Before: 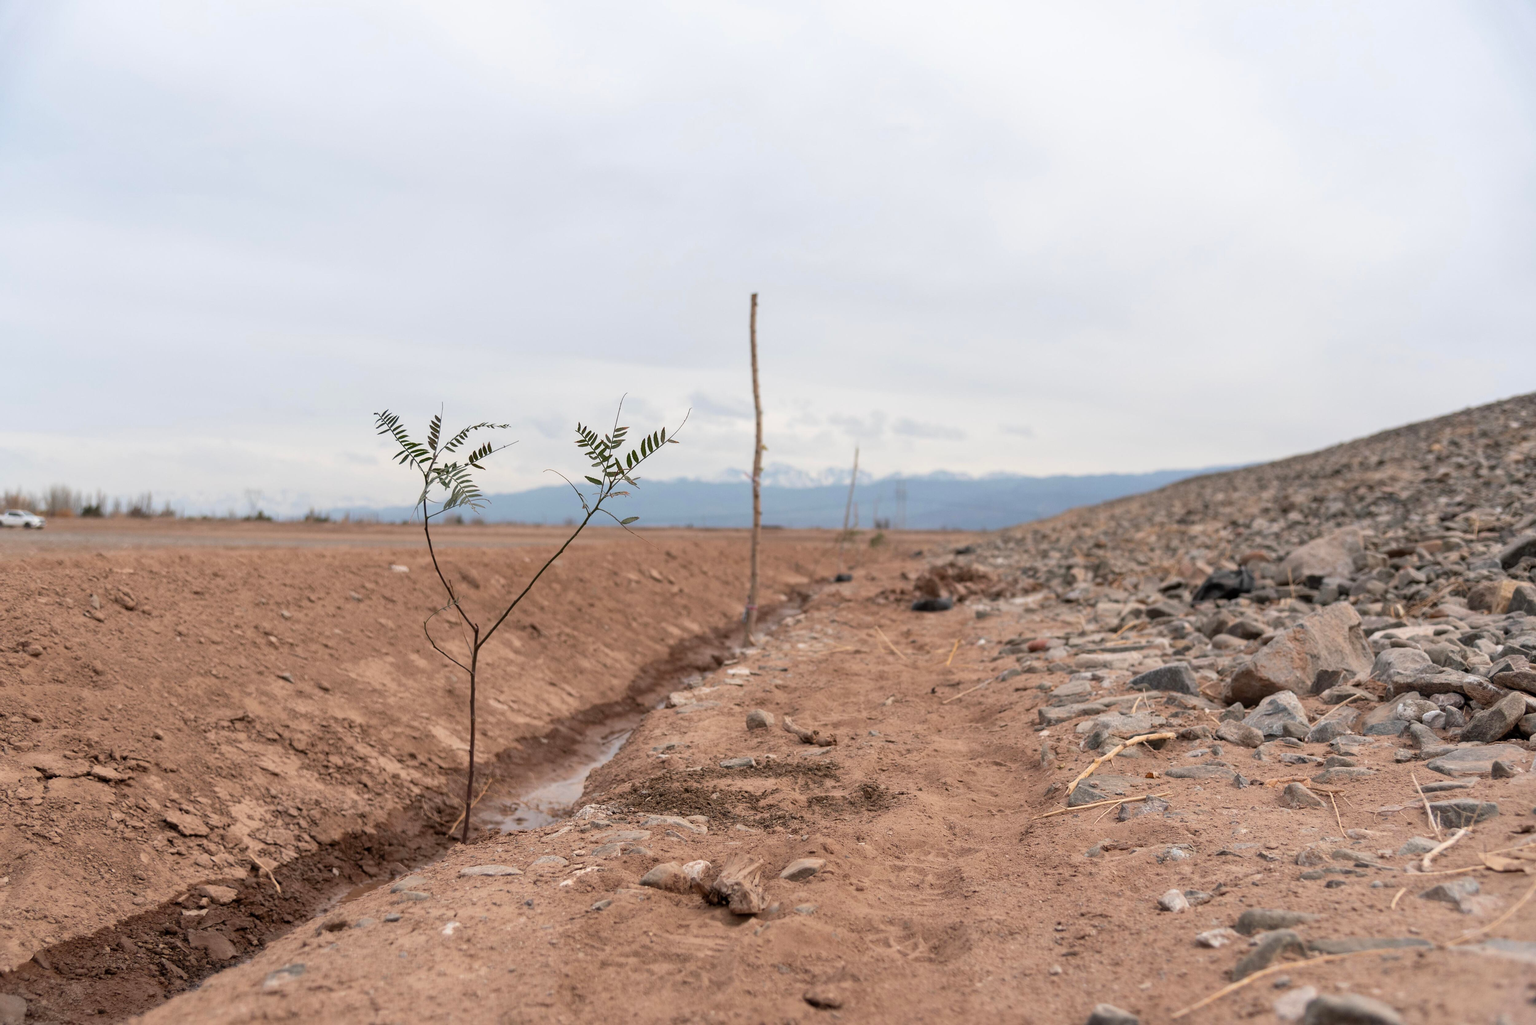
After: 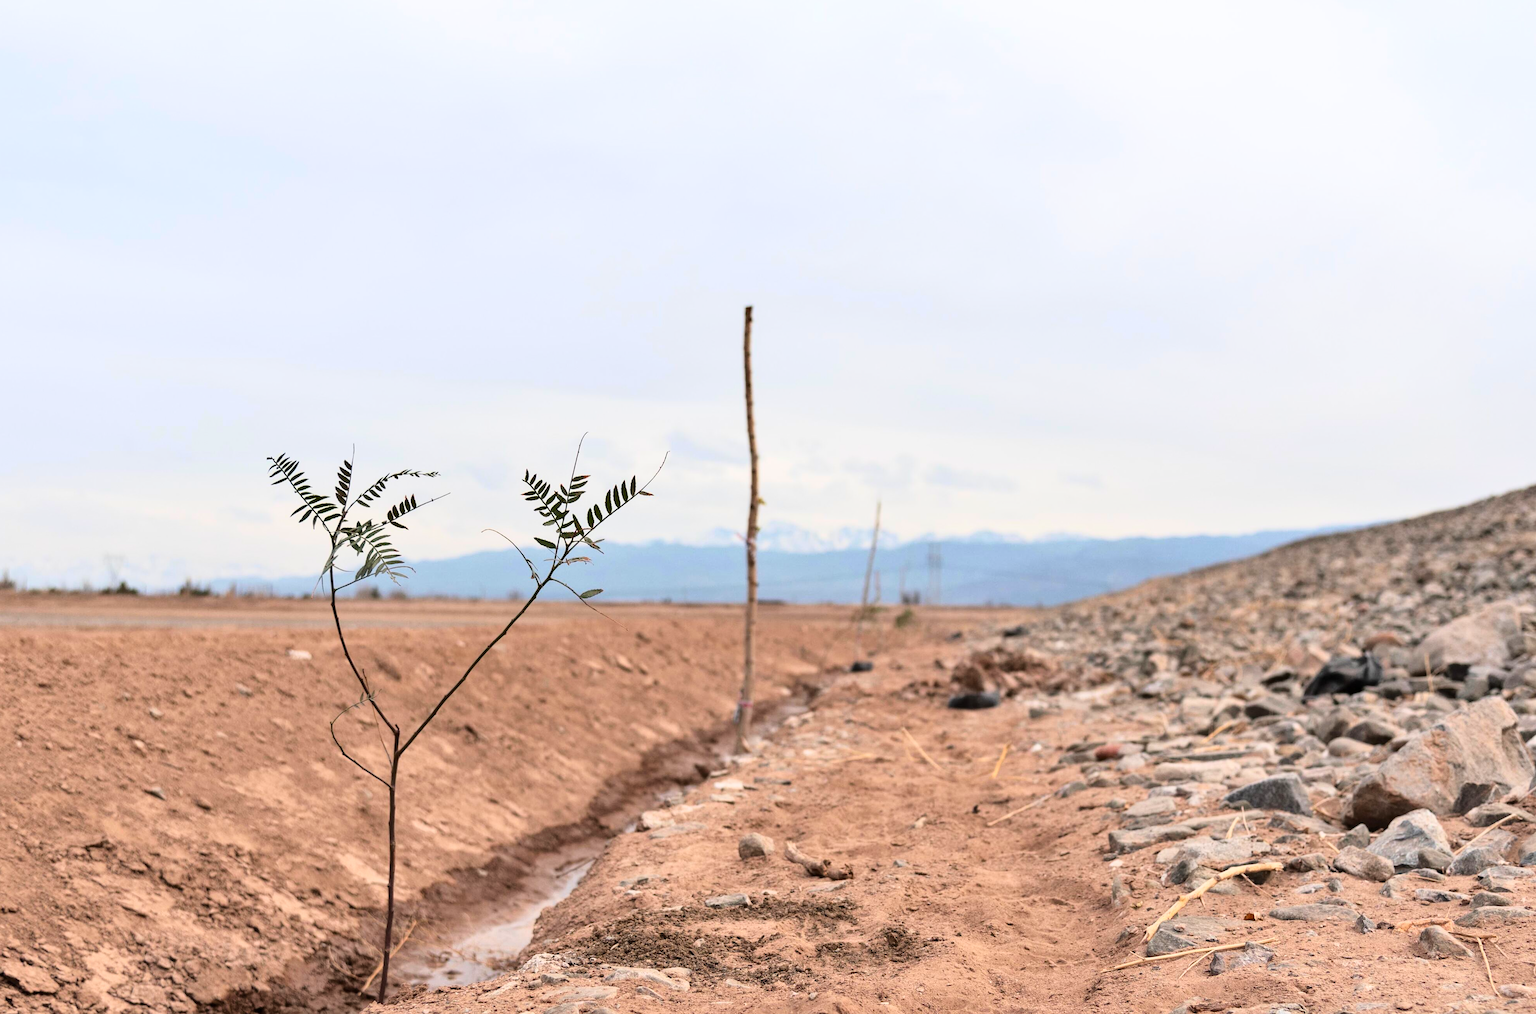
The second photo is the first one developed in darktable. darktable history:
crop and rotate: left 10.646%, top 5.109%, right 10.397%, bottom 16.814%
shadows and highlights: low approximation 0.01, soften with gaussian
base curve: curves: ch0 [(0, 0) (0.028, 0.03) (0.121, 0.232) (0.46, 0.748) (0.859, 0.968) (1, 1)]
